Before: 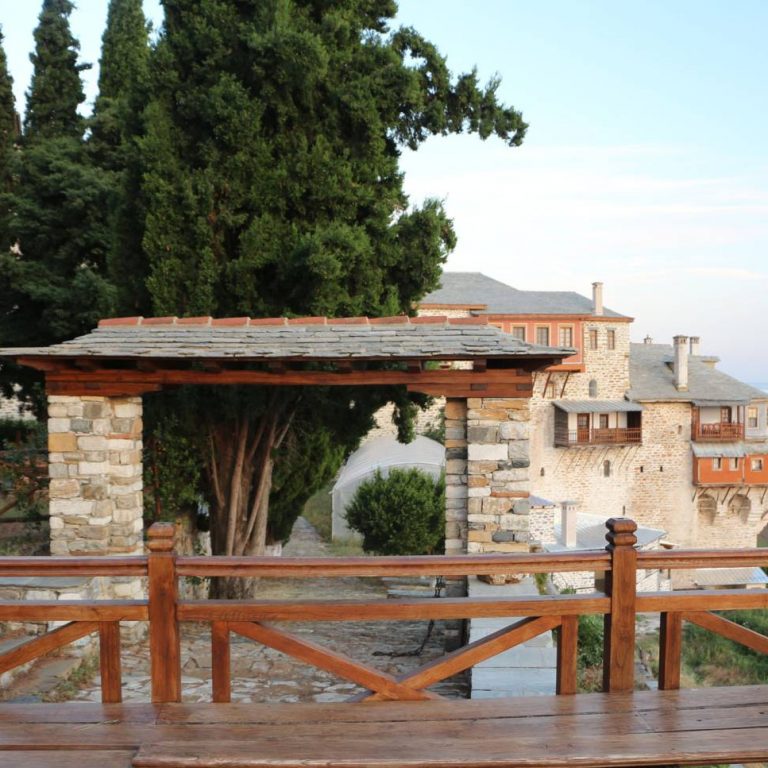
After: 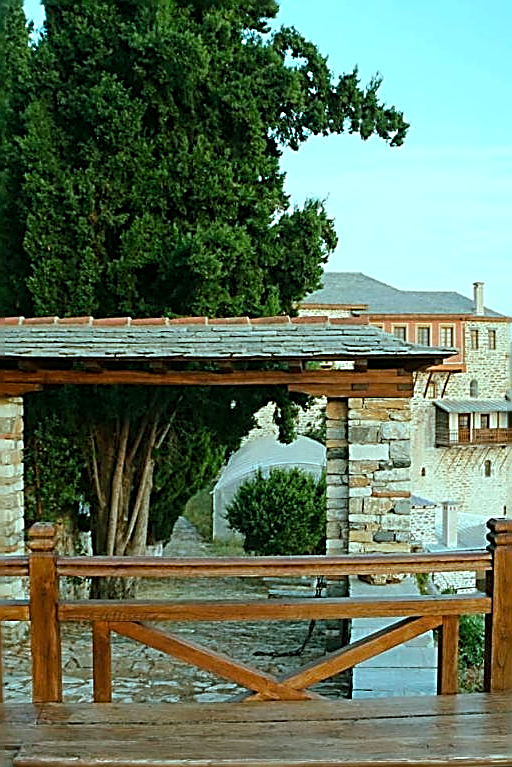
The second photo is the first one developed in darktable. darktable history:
local contrast: highlights 100%, shadows 100%, detail 120%, midtone range 0.2
sharpen: amount 2
exposure: exposure -0.153 EV, compensate highlight preservation false
color balance rgb: shadows lift › chroma 11.71%, shadows lift › hue 133.46°, highlights gain › chroma 4%, highlights gain › hue 200.2°, perceptual saturation grading › global saturation 18.05%
crop and rotate: left 15.546%, right 17.787%
